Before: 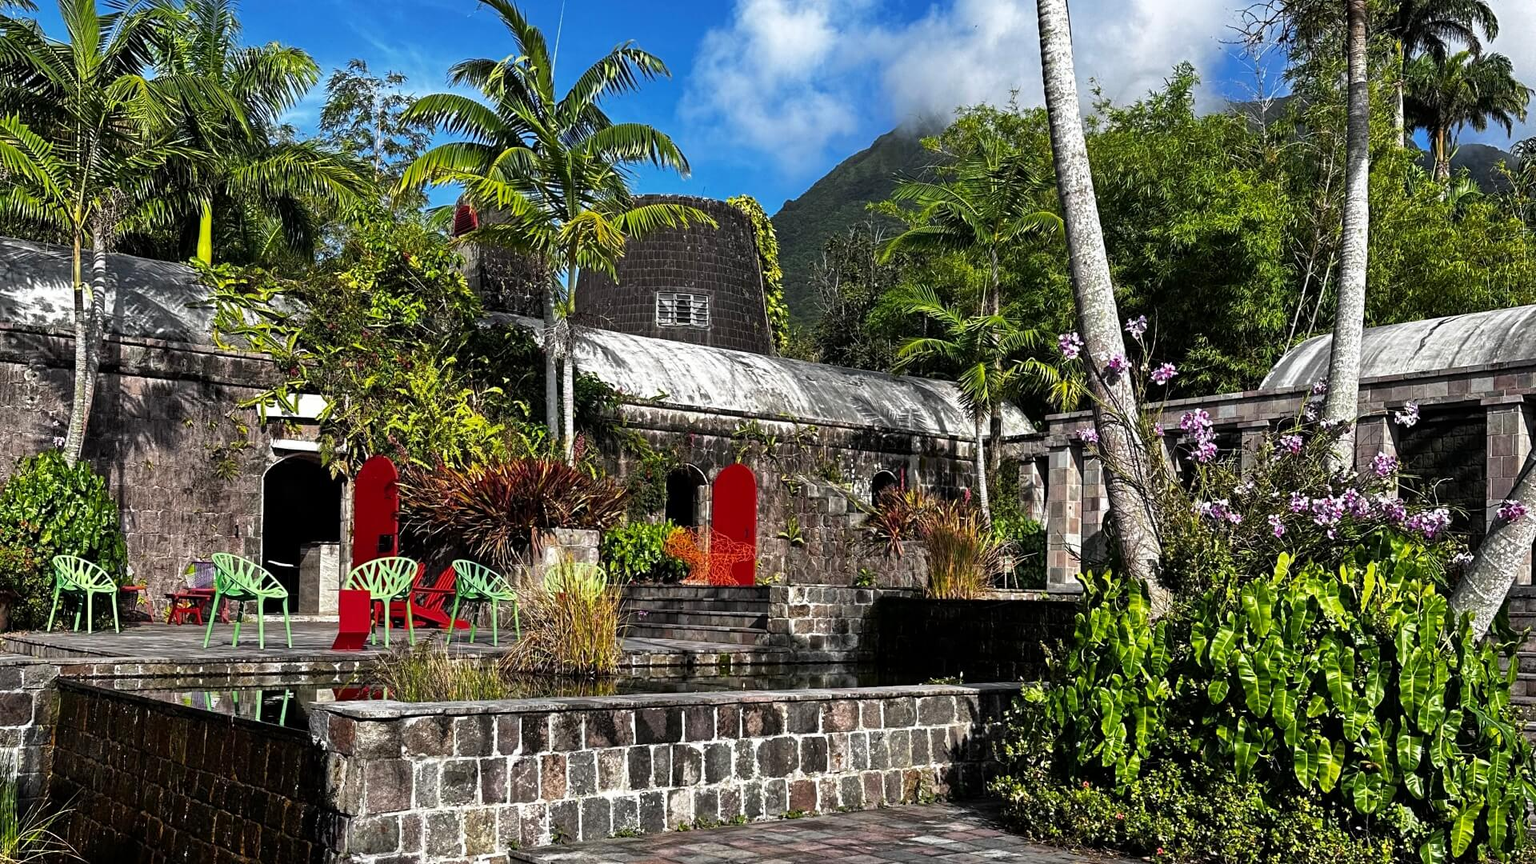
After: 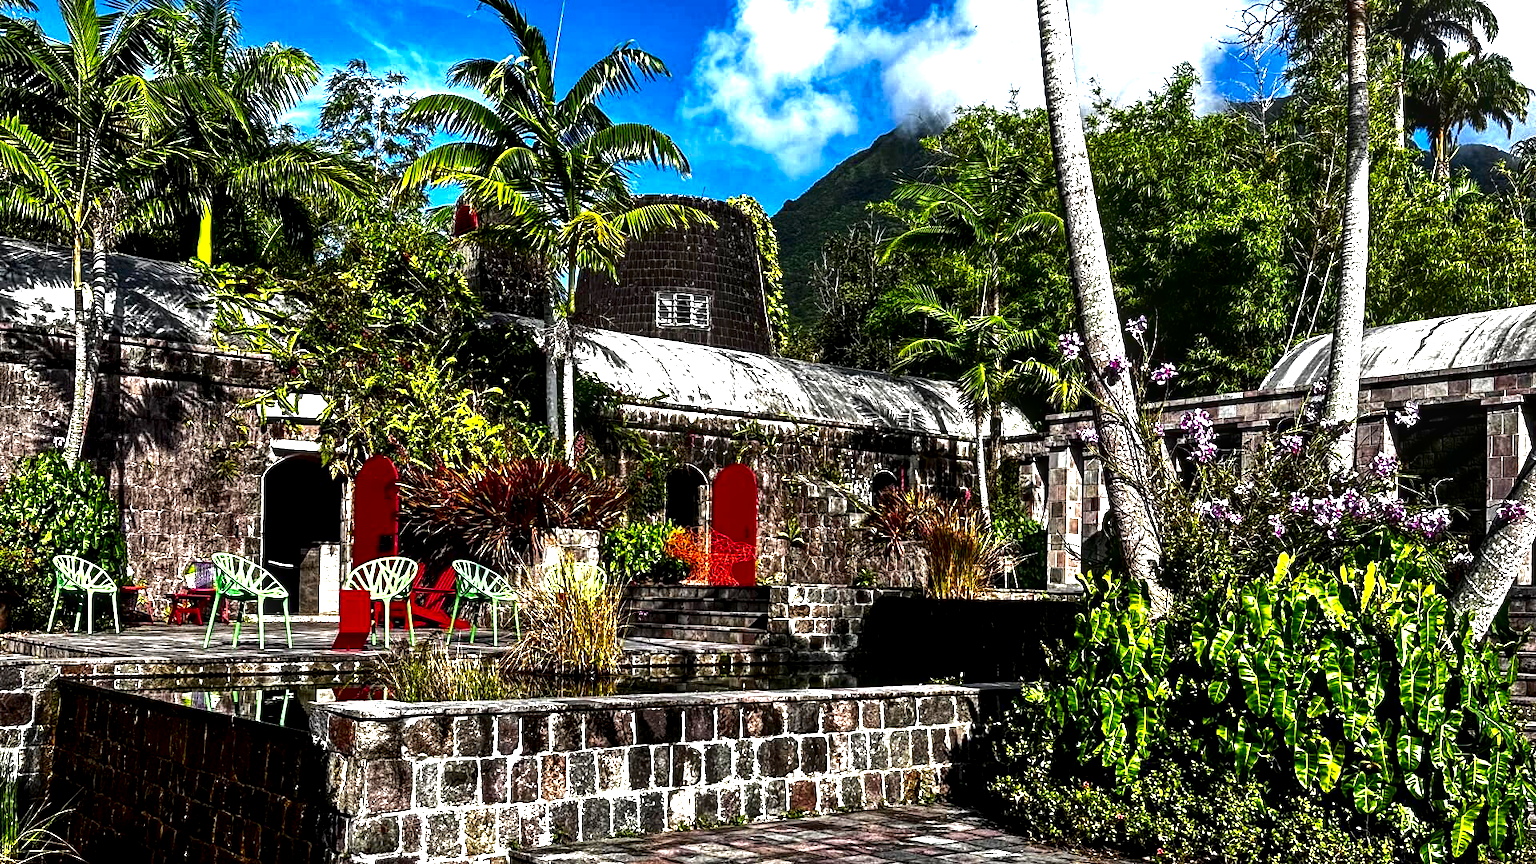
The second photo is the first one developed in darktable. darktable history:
contrast brightness saturation: contrast 0.089, brightness -0.572, saturation 0.172
tone equalizer: edges refinement/feathering 500, mask exposure compensation -1.57 EV, preserve details no
exposure: exposure 1.063 EV, compensate highlight preservation false
local contrast: detail 160%
